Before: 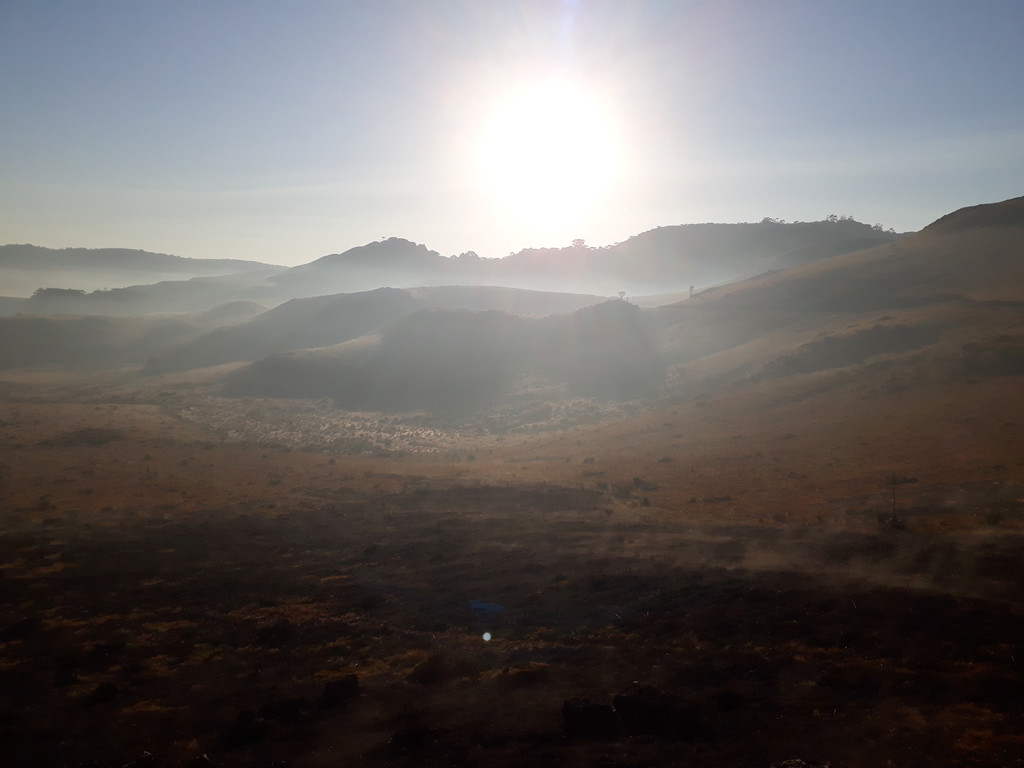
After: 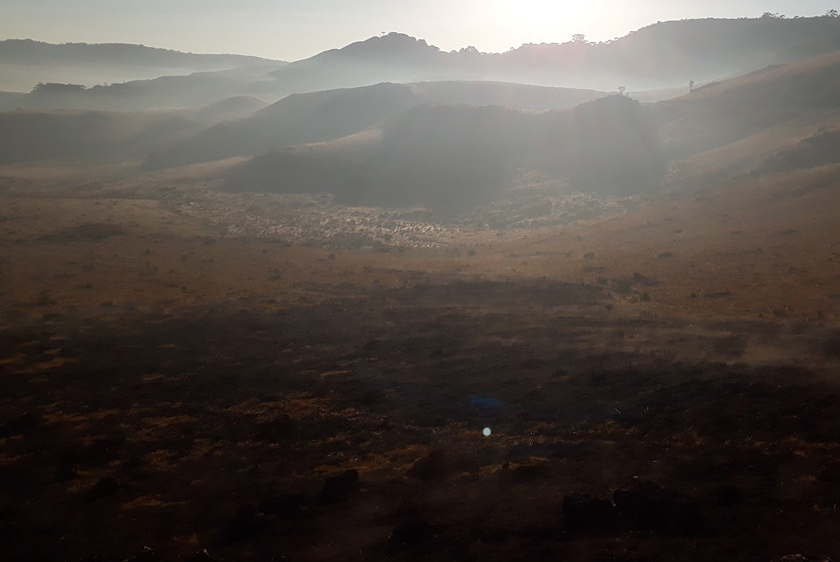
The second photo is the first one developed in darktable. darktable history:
sharpen: amount 0.213
crop: top 26.752%, right 17.954%
